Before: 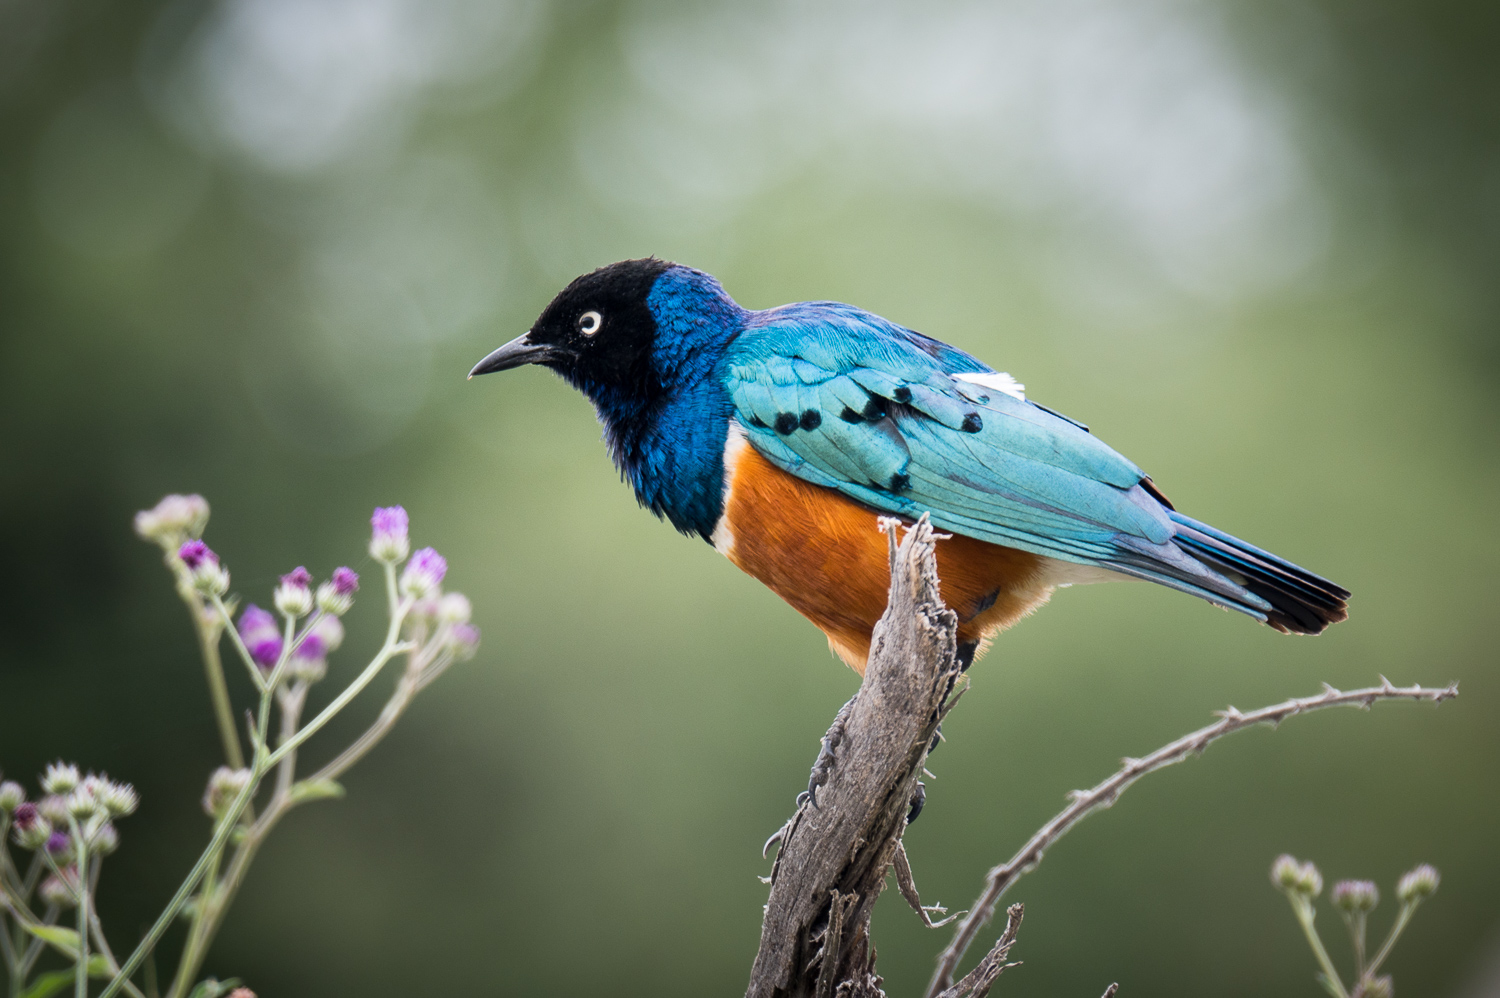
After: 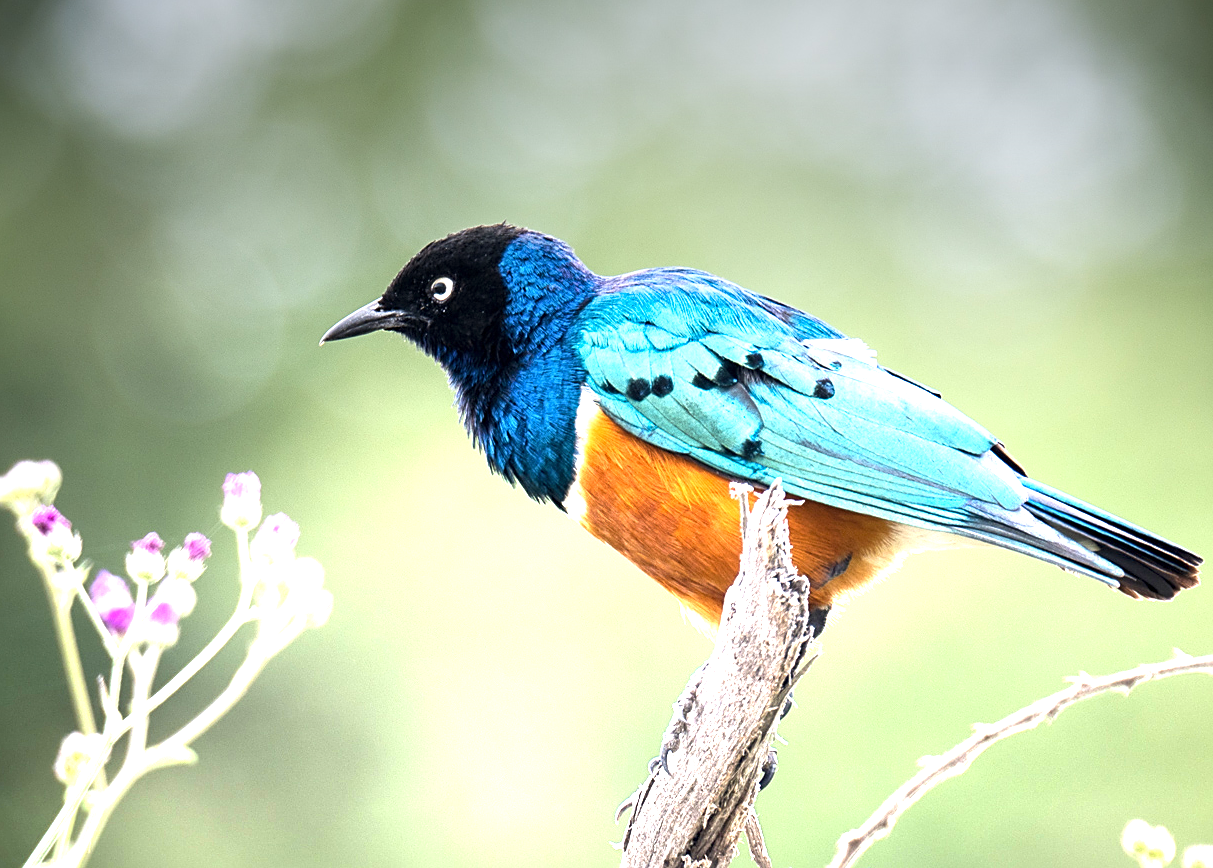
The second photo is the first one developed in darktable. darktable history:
white balance: red 1, blue 1
sharpen: on, module defaults
crop: left 9.929%, top 3.475%, right 9.188%, bottom 9.529%
graduated density: density -3.9 EV
